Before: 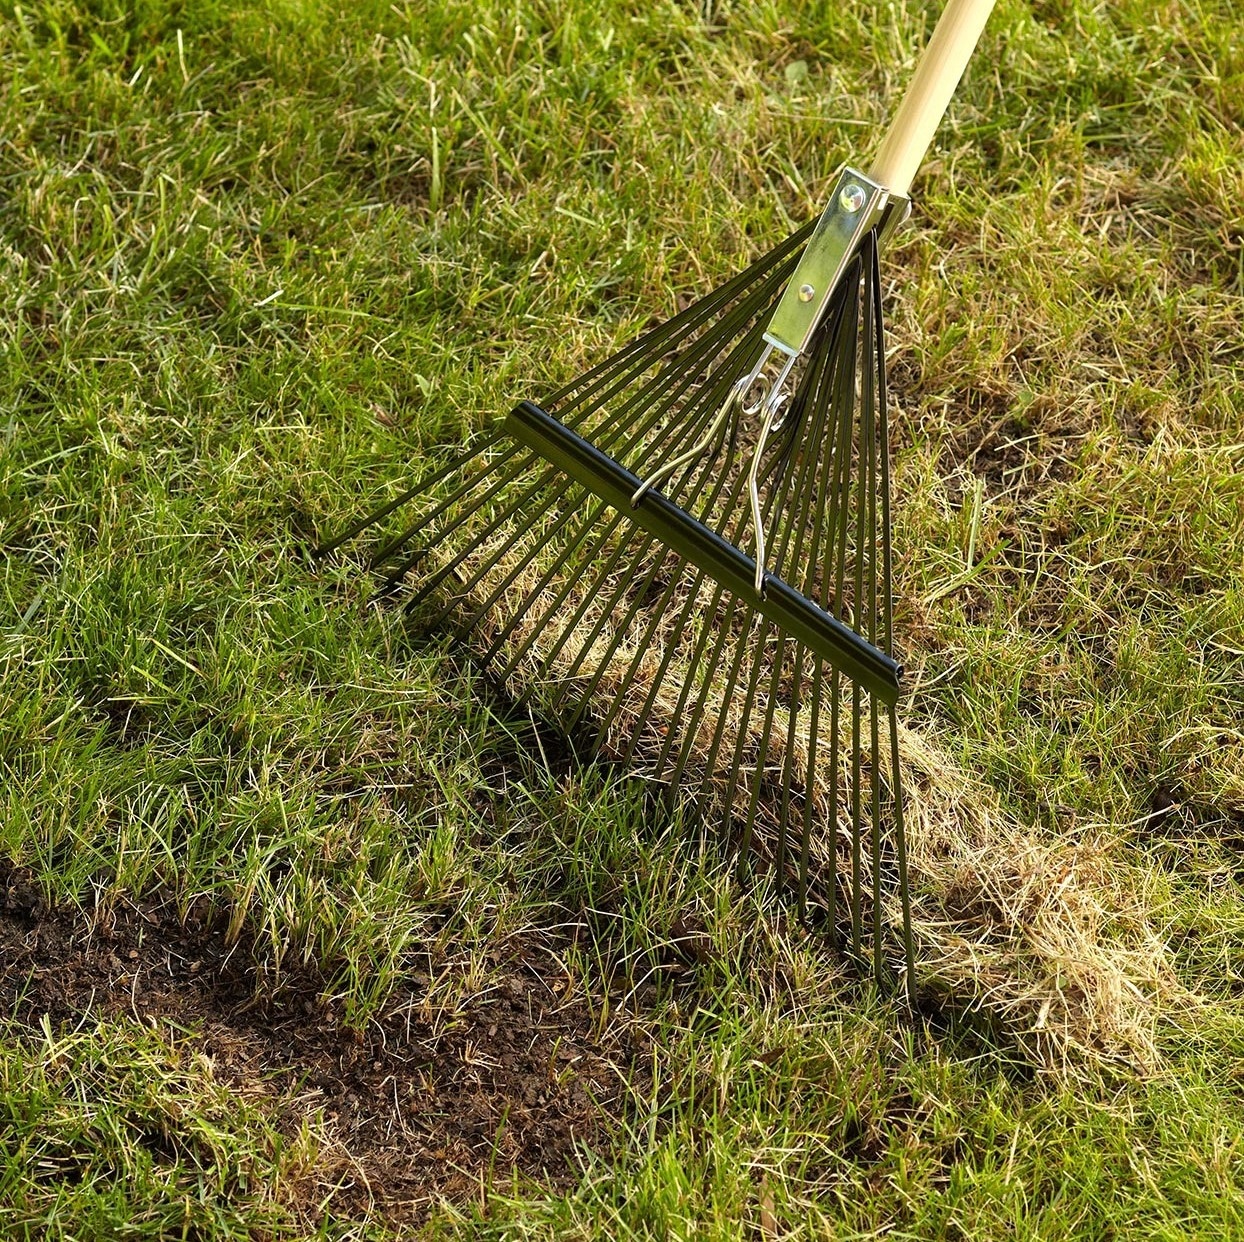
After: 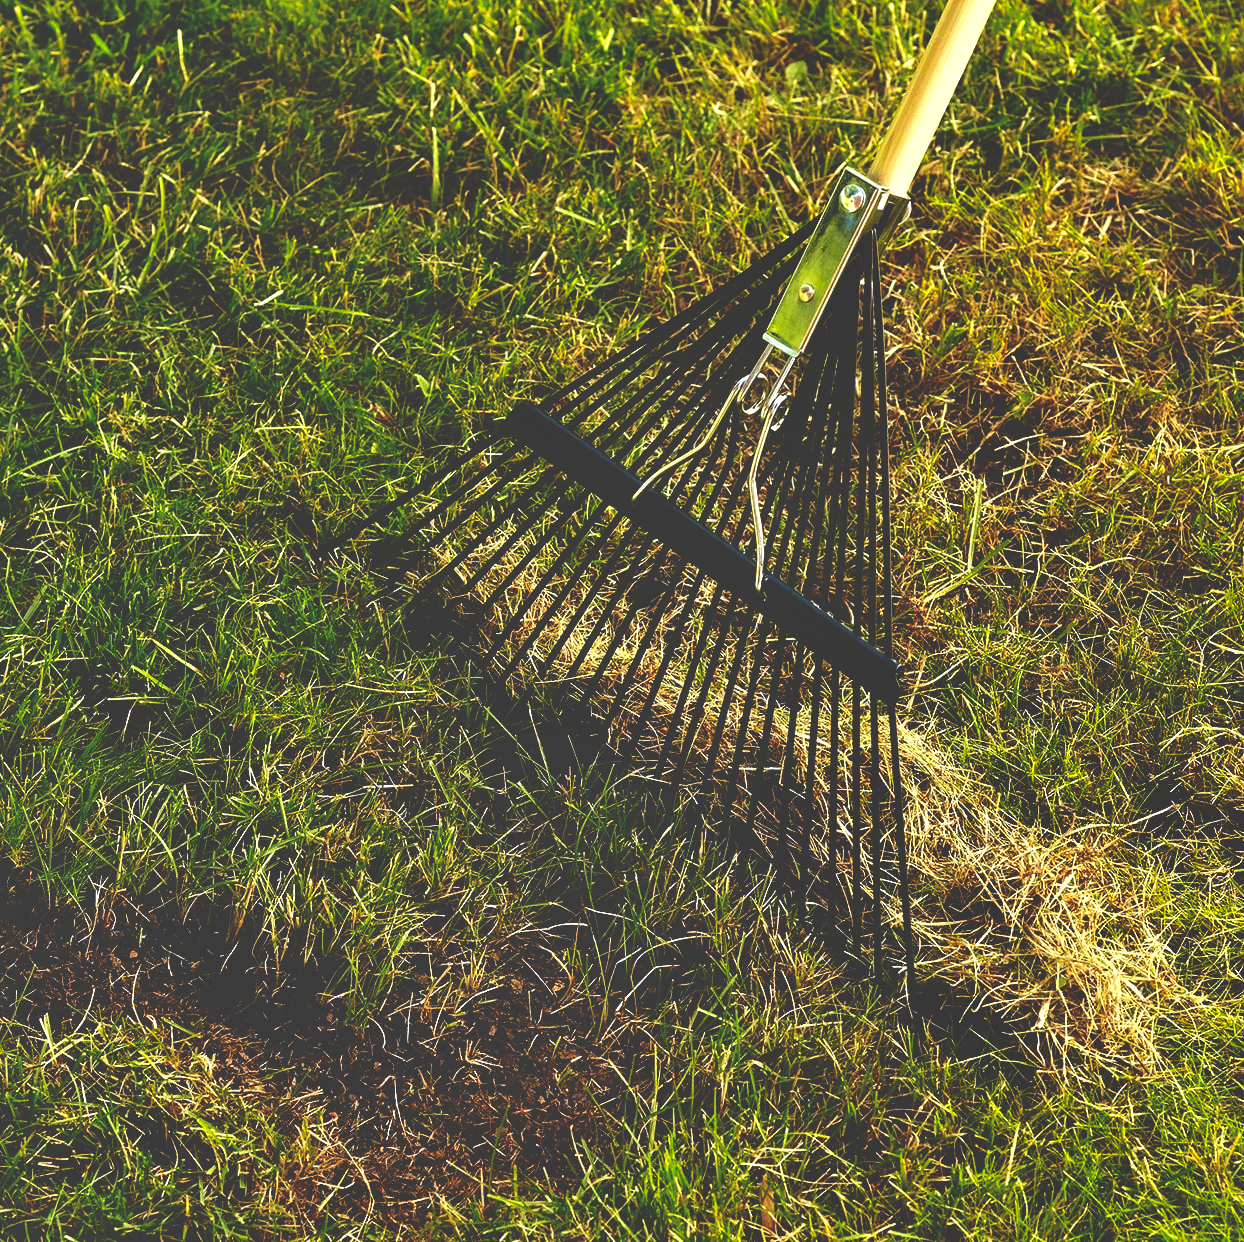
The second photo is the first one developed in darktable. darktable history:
shadows and highlights: soften with gaussian
velvia: strength 45.67%
base curve: curves: ch0 [(0, 0.036) (0.083, 0.04) (0.804, 1)], preserve colors none
